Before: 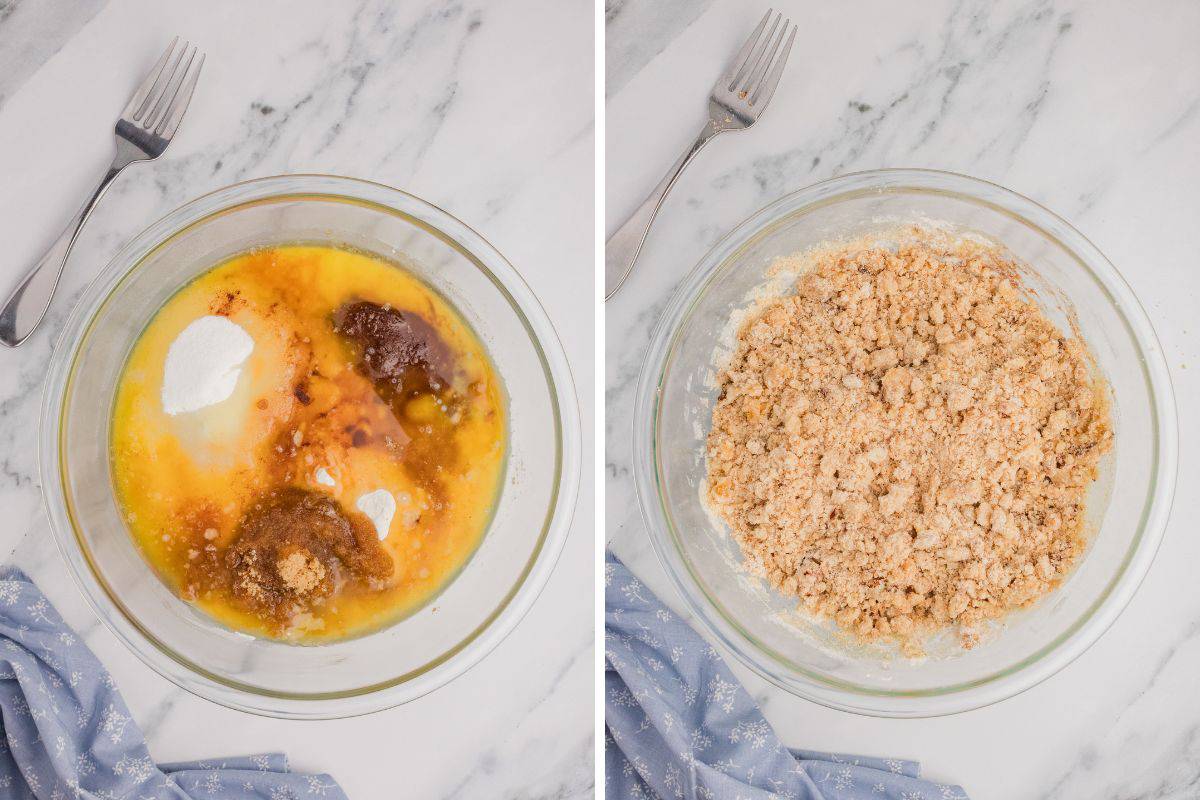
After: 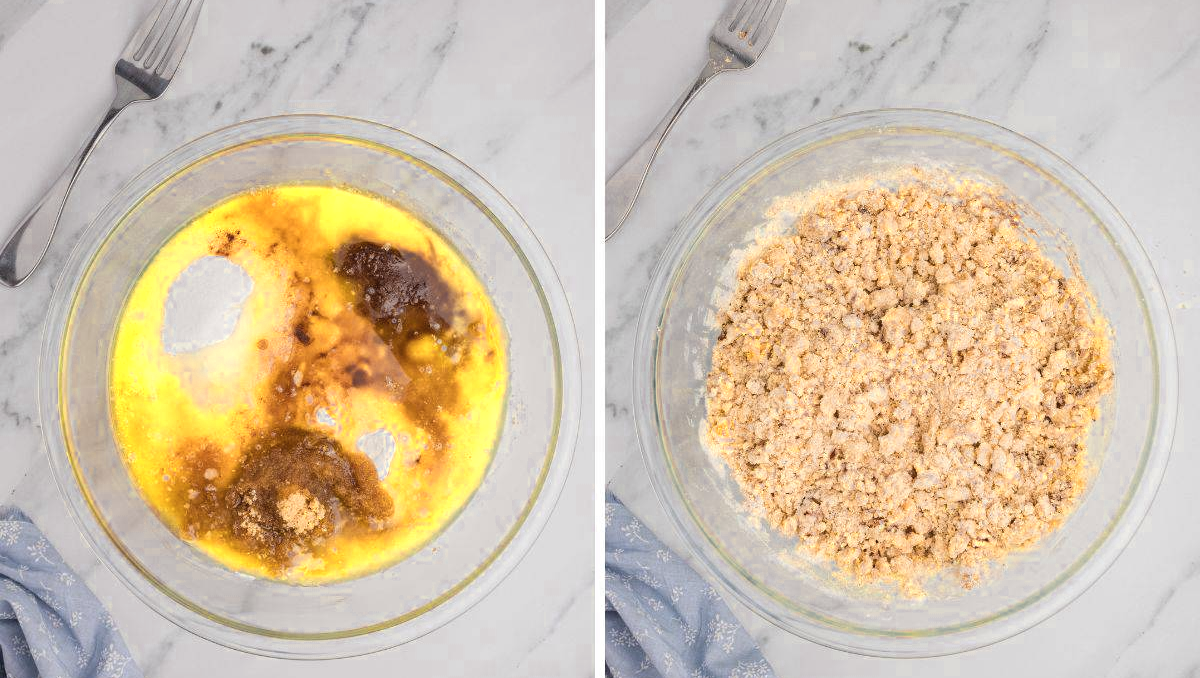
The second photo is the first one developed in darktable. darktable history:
color zones: curves: ch0 [(0.004, 0.306) (0.107, 0.448) (0.252, 0.656) (0.41, 0.398) (0.595, 0.515) (0.768, 0.628)]; ch1 [(0.07, 0.323) (0.151, 0.452) (0.252, 0.608) (0.346, 0.221) (0.463, 0.189) (0.61, 0.368) (0.735, 0.395) (0.921, 0.412)]; ch2 [(0, 0.476) (0.132, 0.512) (0.243, 0.512) (0.397, 0.48) (0.522, 0.376) (0.634, 0.536) (0.761, 0.46)]
crop: top 7.567%, bottom 7.635%
